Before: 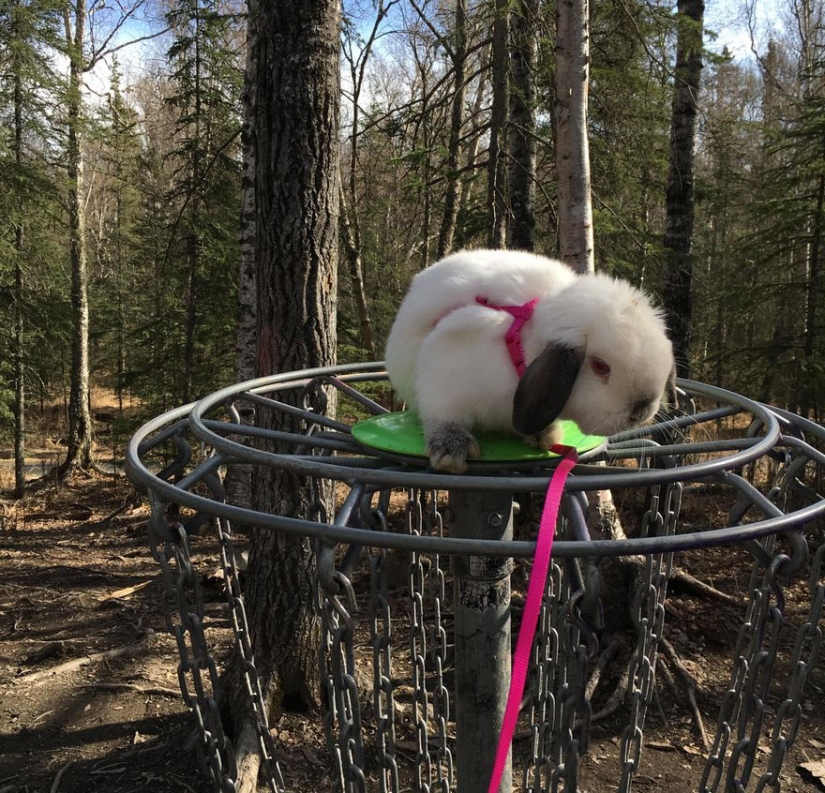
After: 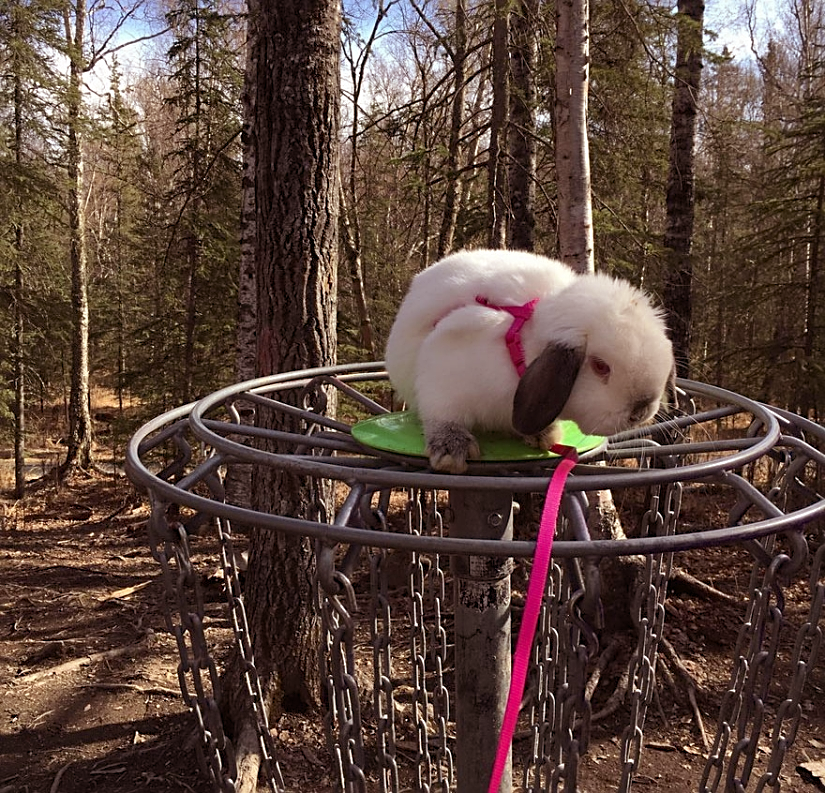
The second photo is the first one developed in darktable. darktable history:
rgb levels: mode RGB, independent channels, levels [[0, 0.474, 1], [0, 0.5, 1], [0, 0.5, 1]]
sharpen: on, module defaults
